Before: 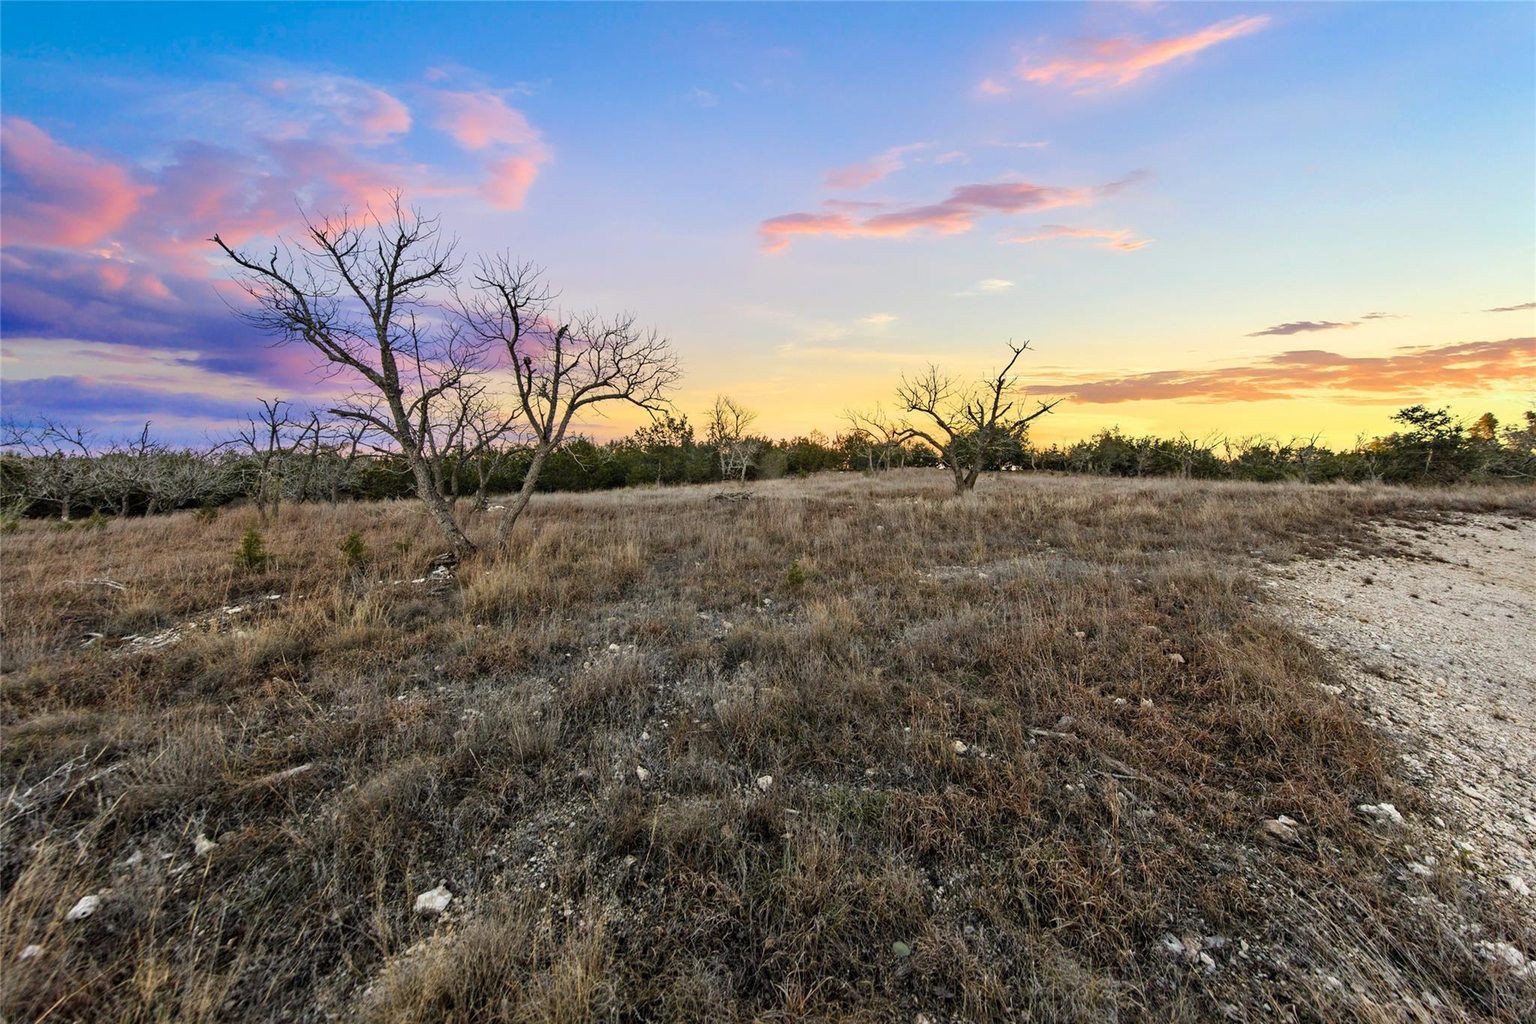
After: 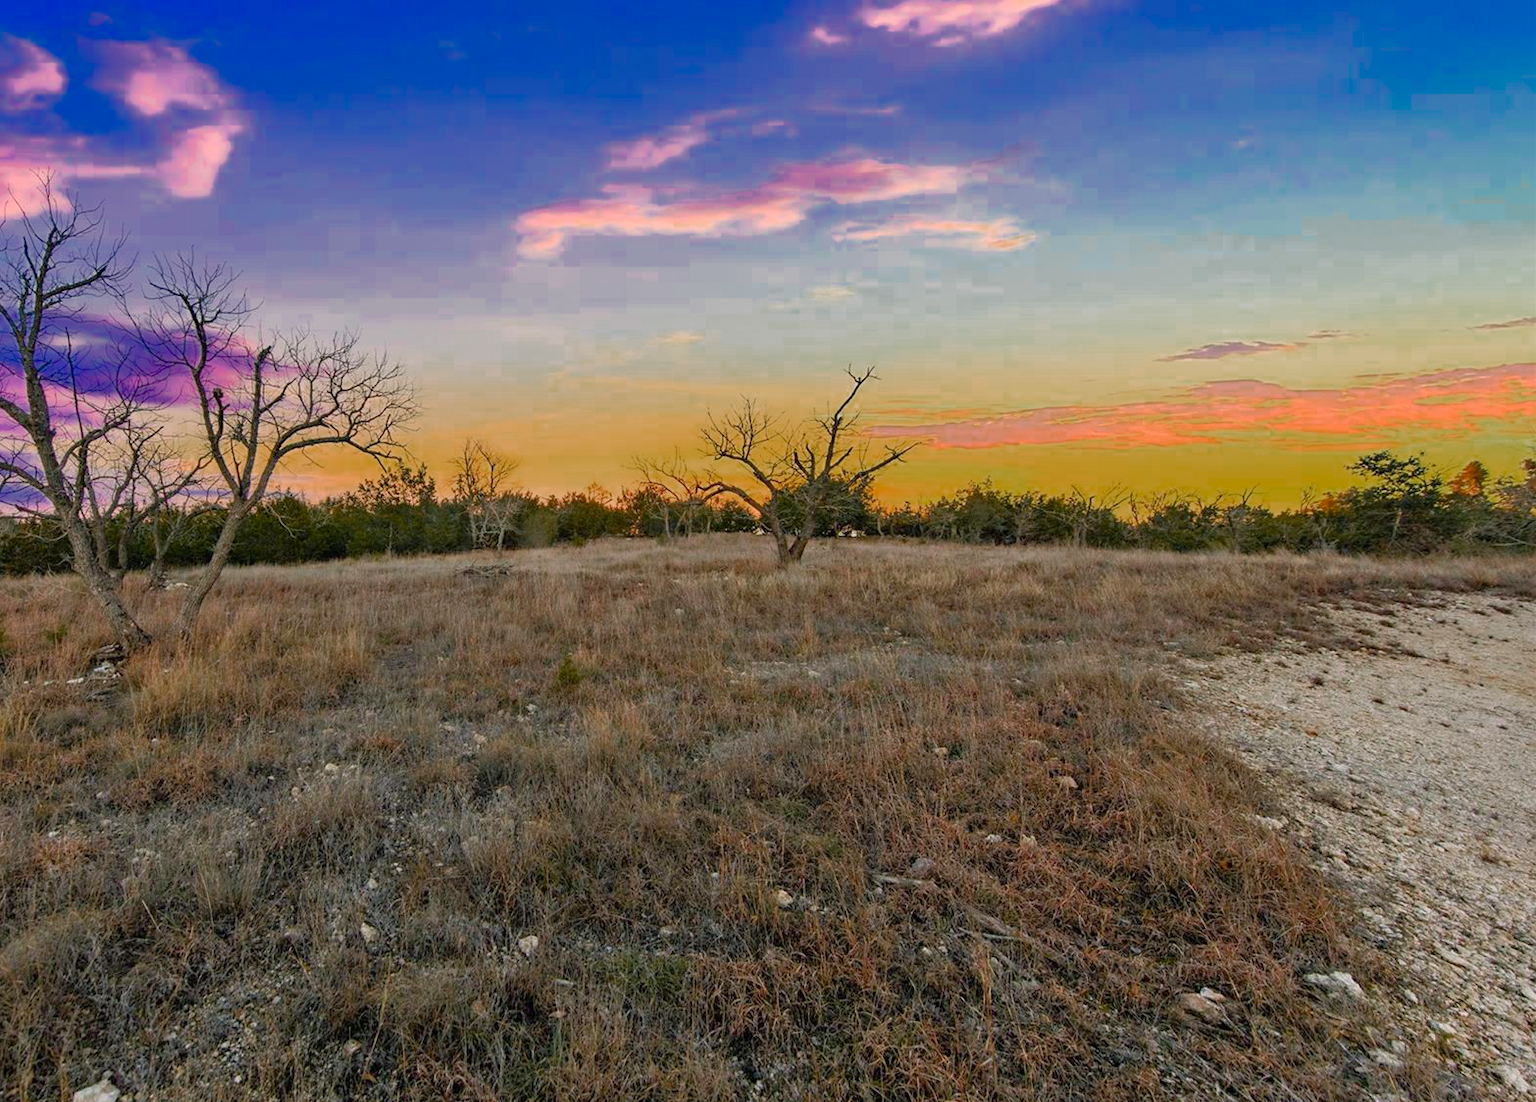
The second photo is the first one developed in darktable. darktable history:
exposure: compensate highlight preservation false
color balance rgb: shadows lift › luminance -5.18%, shadows lift › chroma 1.223%, shadows lift › hue 219.26°, global offset › hue 171.06°, perceptual saturation grading › global saturation 0.171%, global vibrance 20%
crop: left 23.518%, top 5.864%, bottom 11.777%
color zones: curves: ch0 [(0, 0.553) (0.123, 0.58) (0.23, 0.419) (0.468, 0.155) (0.605, 0.132) (0.723, 0.063) (0.833, 0.172) (0.921, 0.468)]; ch1 [(0.025, 0.645) (0.229, 0.584) (0.326, 0.551) (0.537, 0.446) (0.599, 0.911) (0.708, 1) (0.805, 0.944)]; ch2 [(0.086, 0.468) (0.254, 0.464) (0.638, 0.564) (0.702, 0.592) (0.768, 0.564)], mix 30.88%
tone equalizer: -8 EV 0.274 EV, -7 EV 0.398 EV, -6 EV 0.404 EV, -5 EV 0.274 EV, -3 EV -0.269 EV, -2 EV -0.431 EV, -1 EV -0.433 EV, +0 EV -0.28 EV, edges refinement/feathering 500, mask exposure compensation -1.57 EV, preserve details no
